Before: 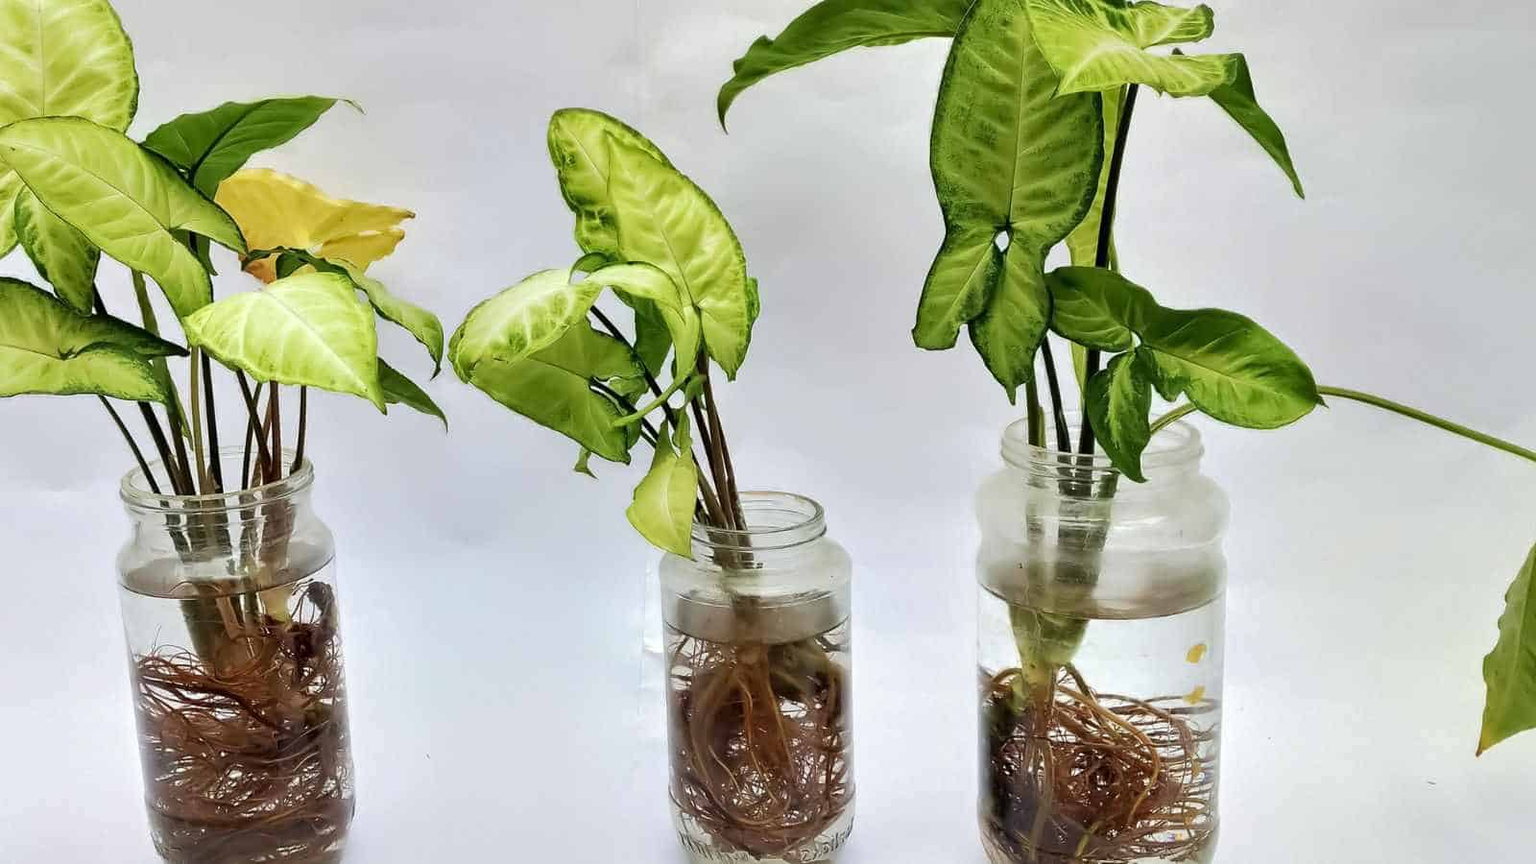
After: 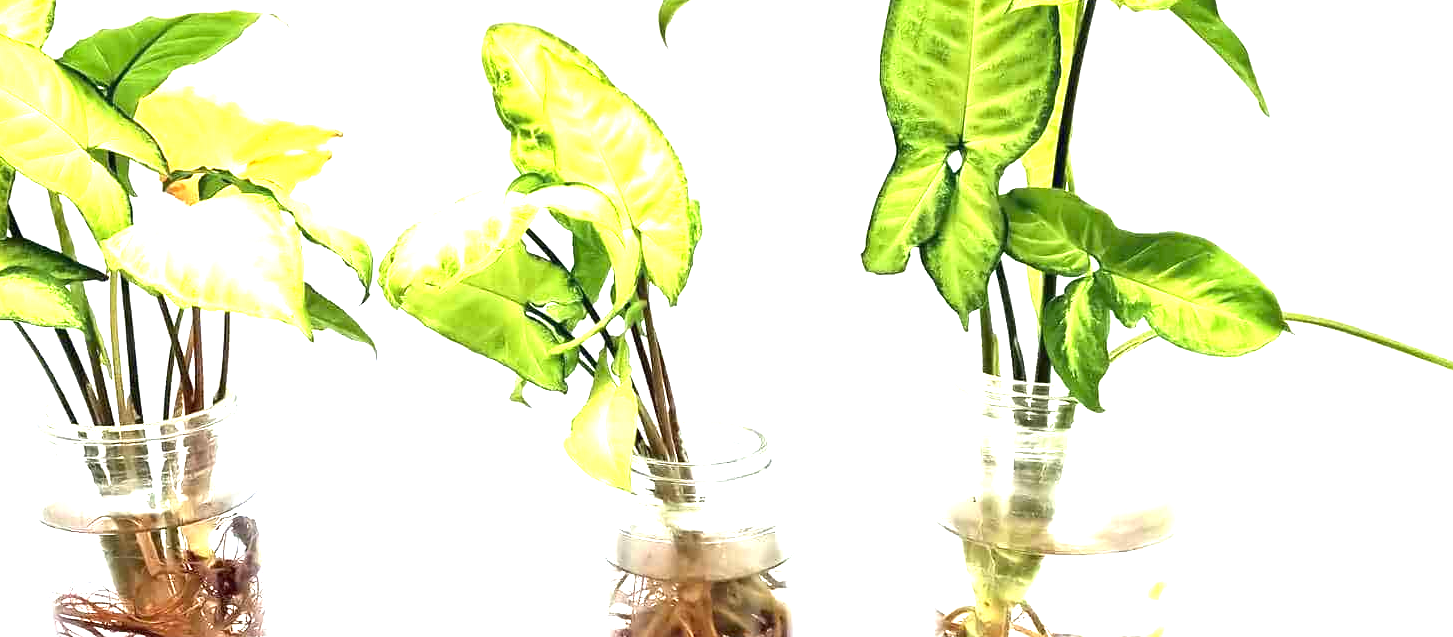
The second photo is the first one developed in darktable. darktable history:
crop: left 5.563%, top 10.06%, right 3.591%, bottom 19.06%
exposure: black level correction 0, exposure 2 EV, compensate exposure bias true, compensate highlight preservation false
